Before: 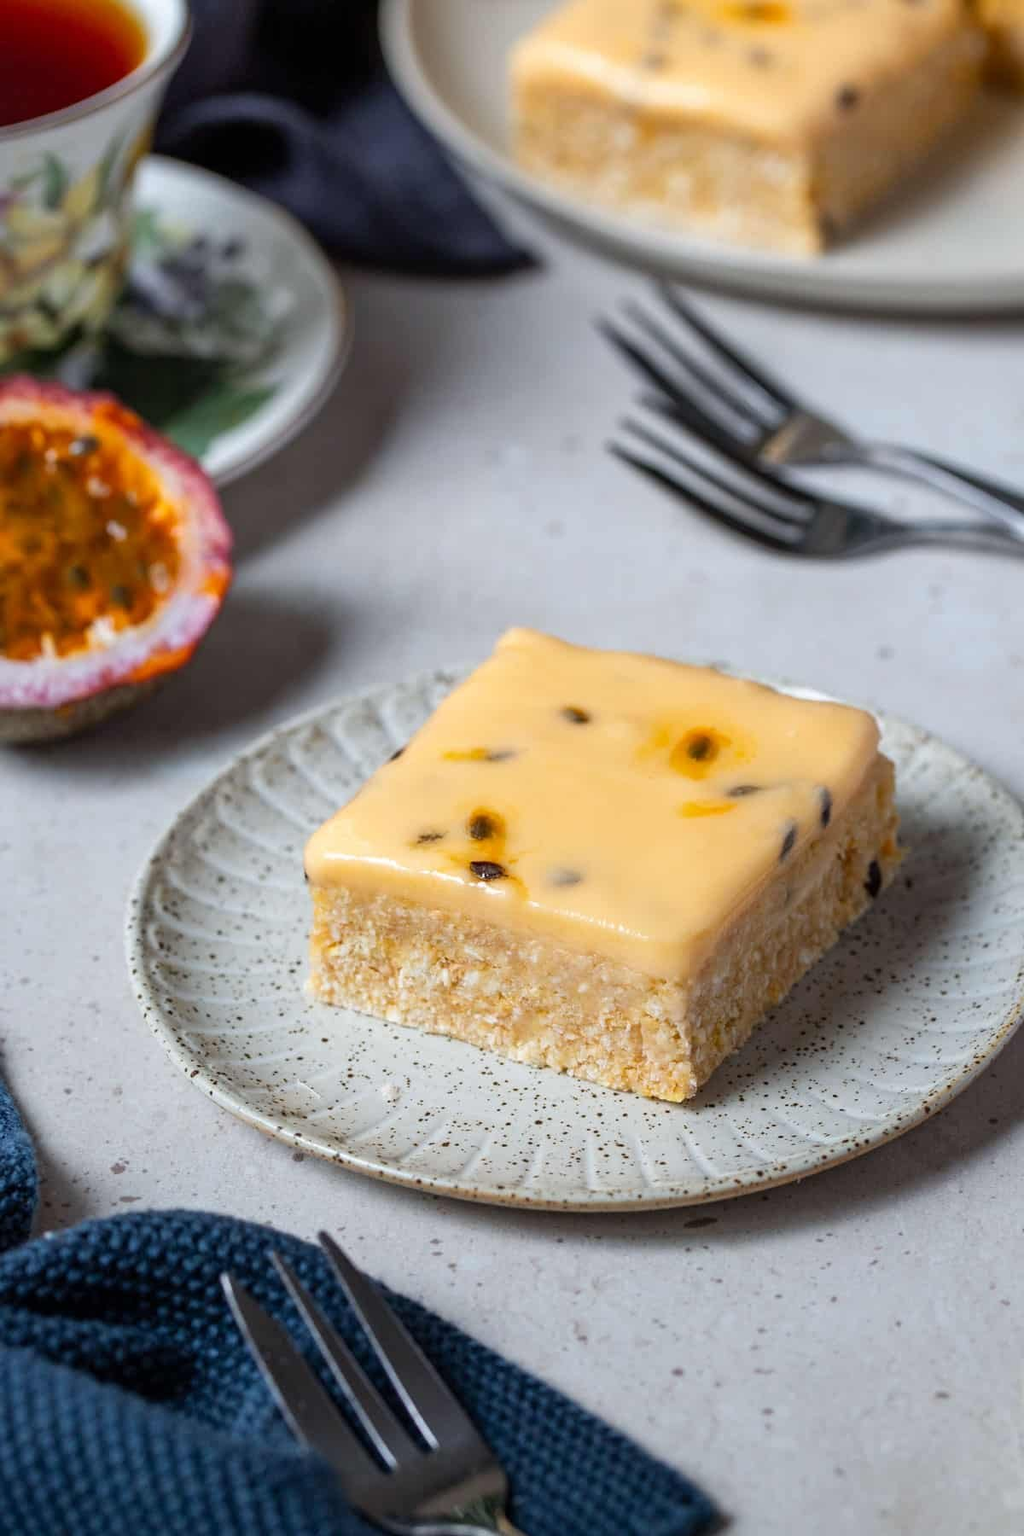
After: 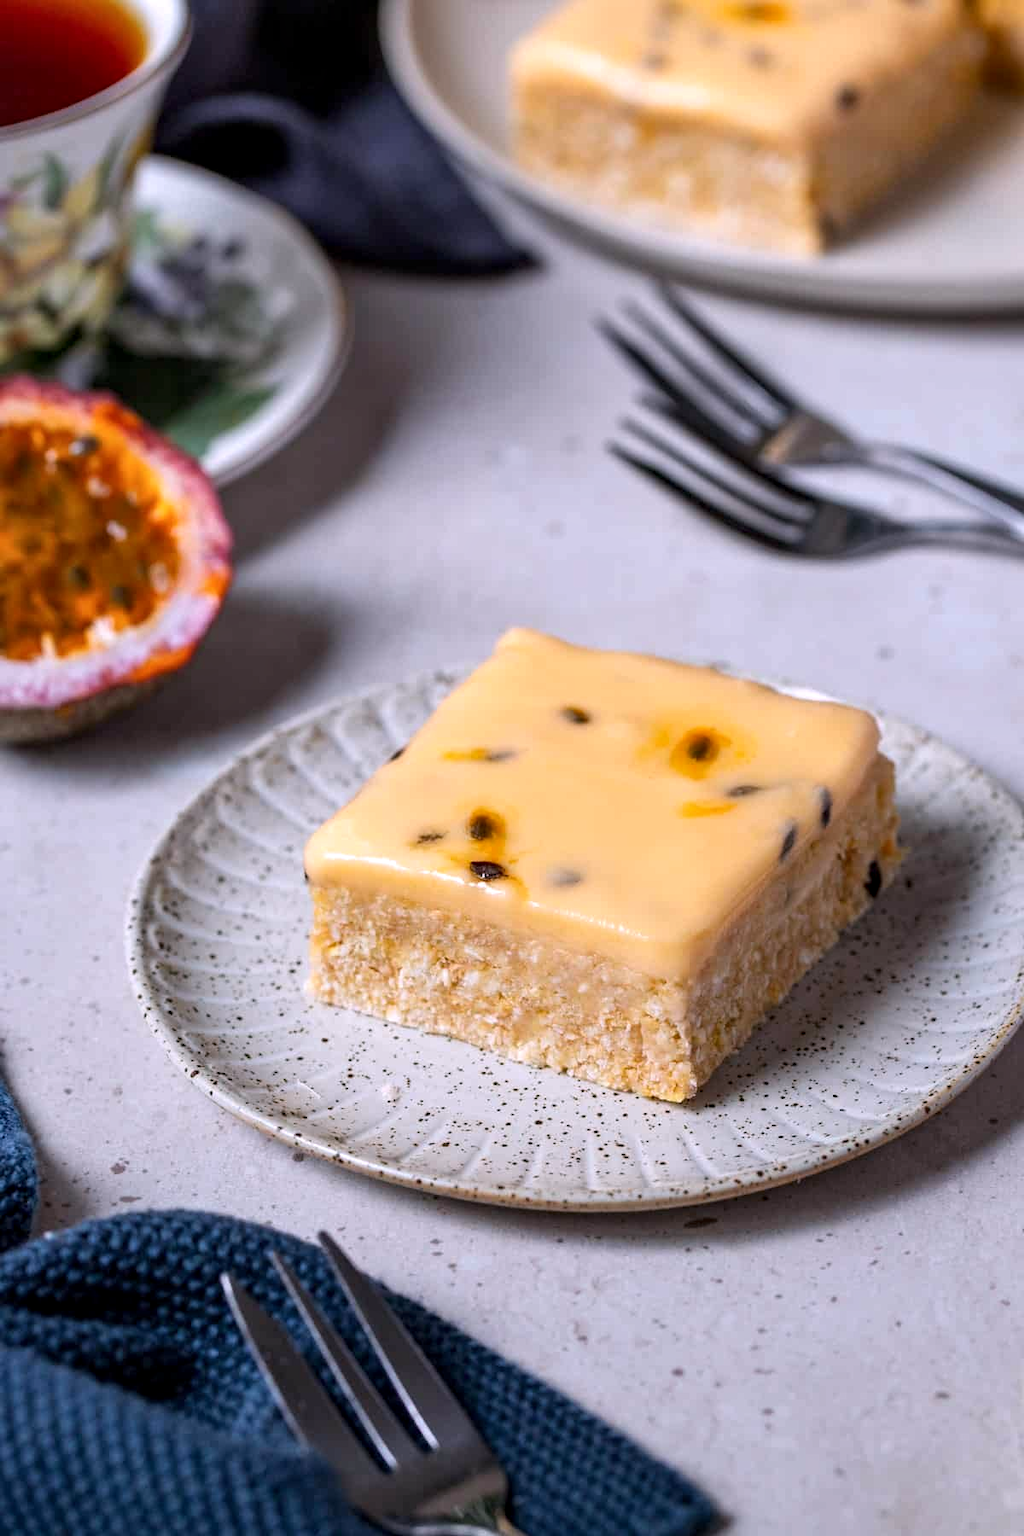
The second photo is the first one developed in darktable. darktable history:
white balance: red 1.05, blue 1.072
contrast equalizer: y [[0.526, 0.53, 0.532, 0.532, 0.53, 0.525], [0.5 ×6], [0.5 ×6], [0 ×6], [0 ×6]]
